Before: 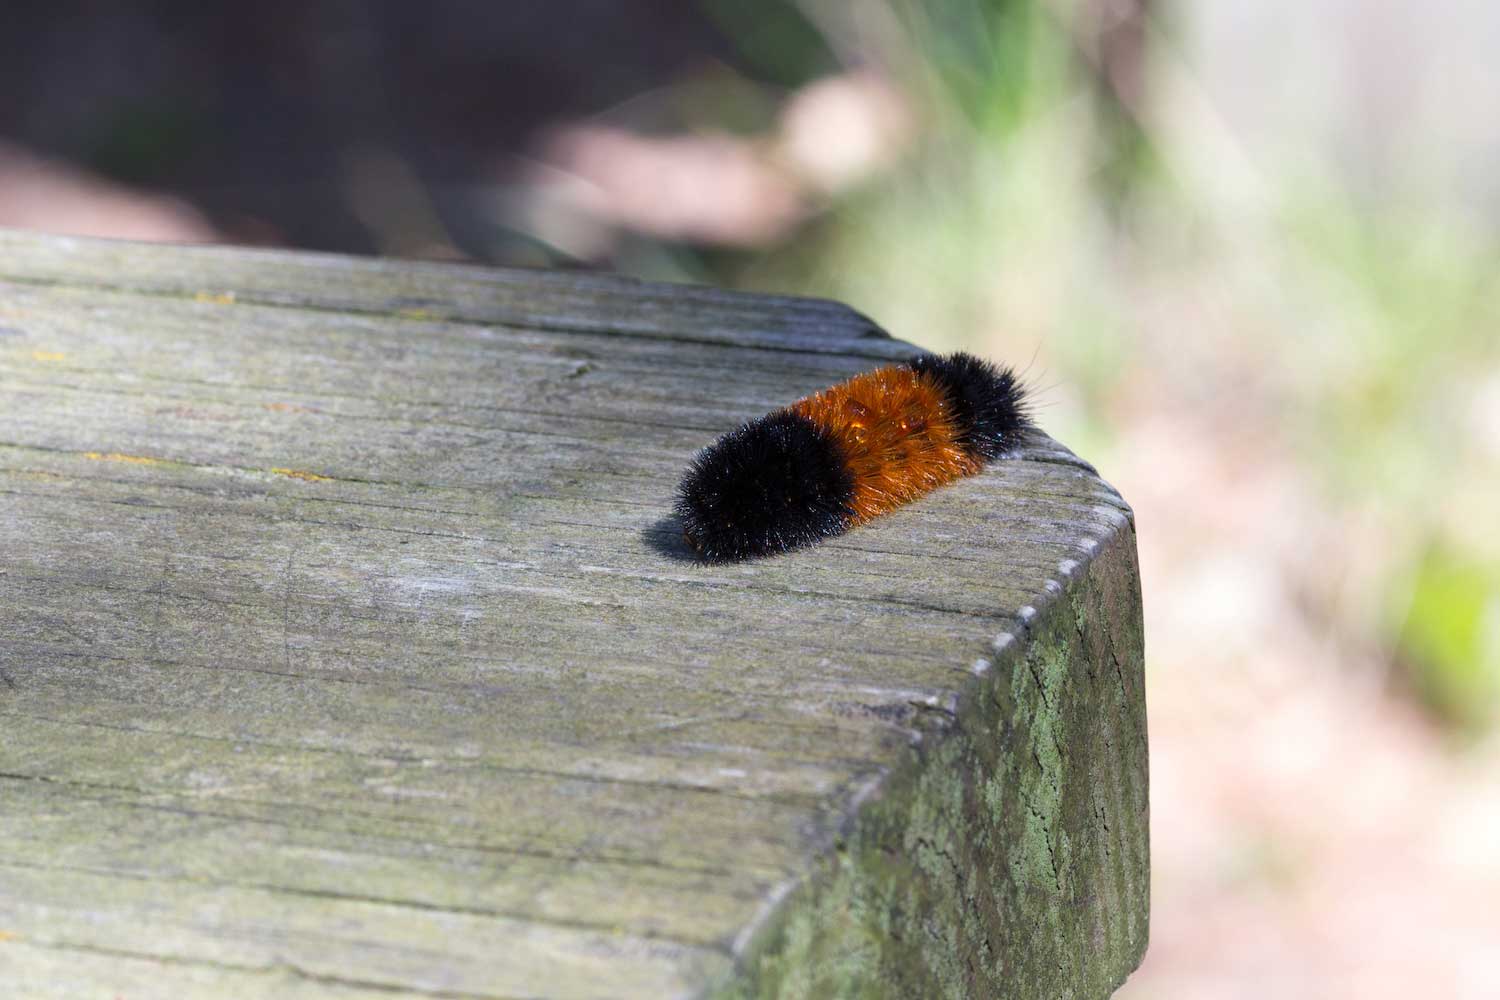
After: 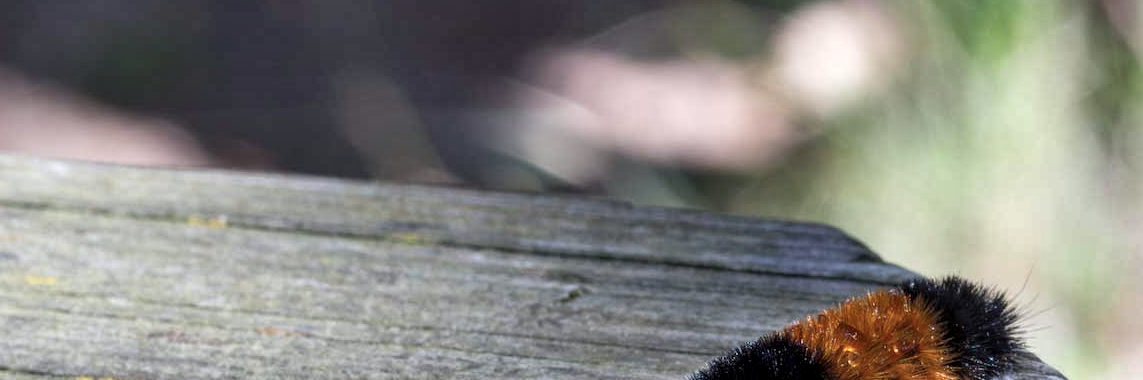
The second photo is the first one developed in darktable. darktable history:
crop: left 0.579%, top 7.627%, right 23.167%, bottom 54.275%
white balance: red 0.986, blue 1.01
shadows and highlights: low approximation 0.01, soften with gaussian
color correction: saturation 0.85
local contrast: detail 130%
